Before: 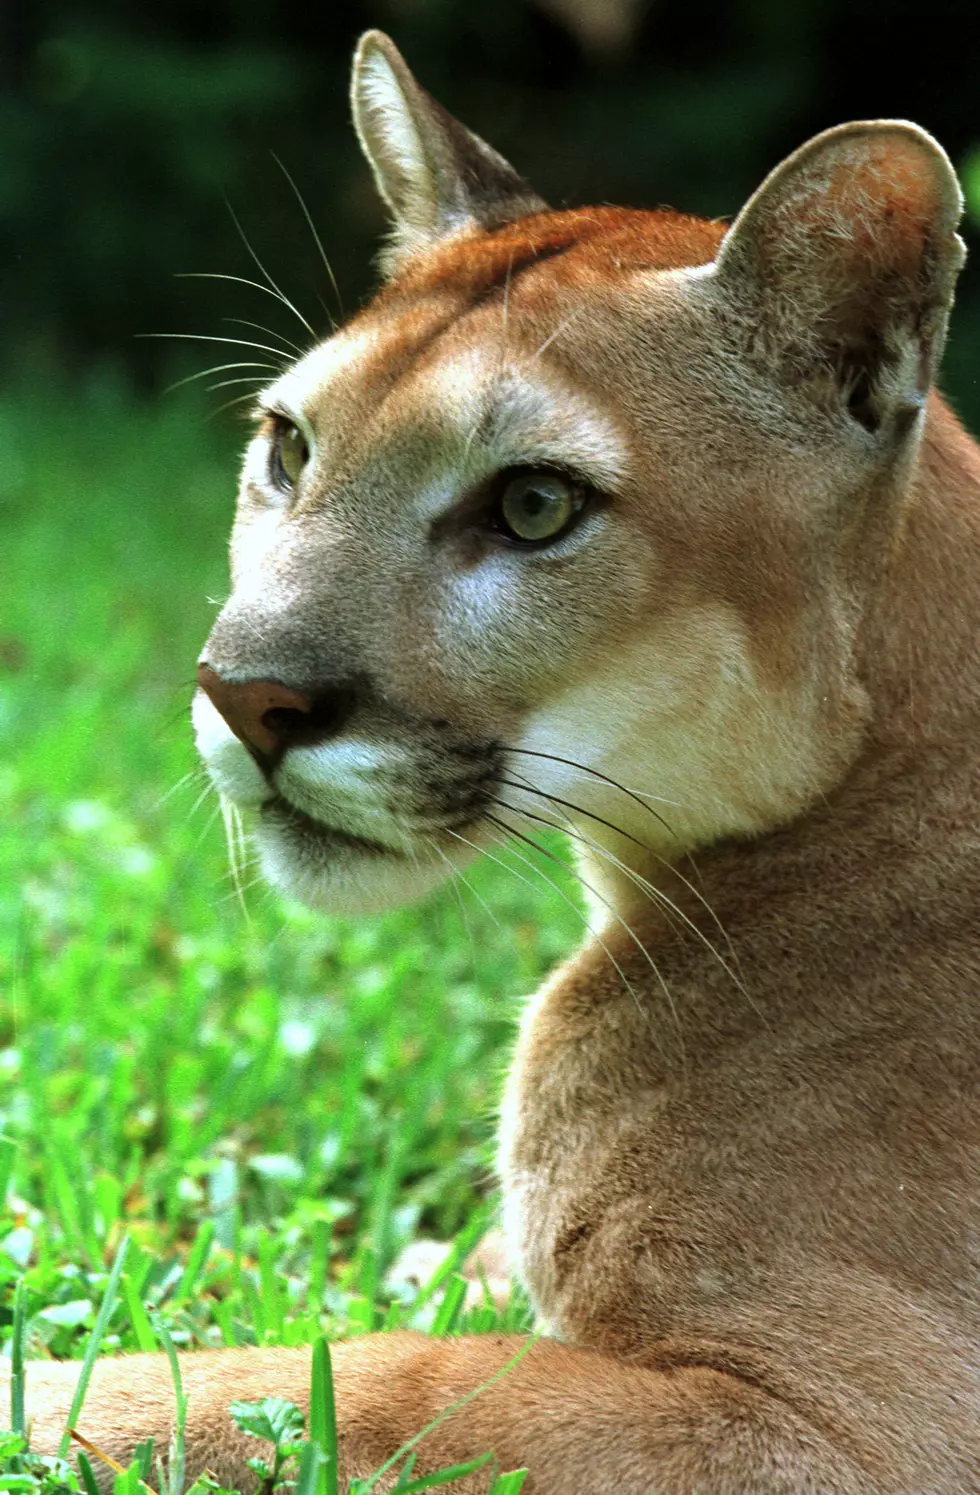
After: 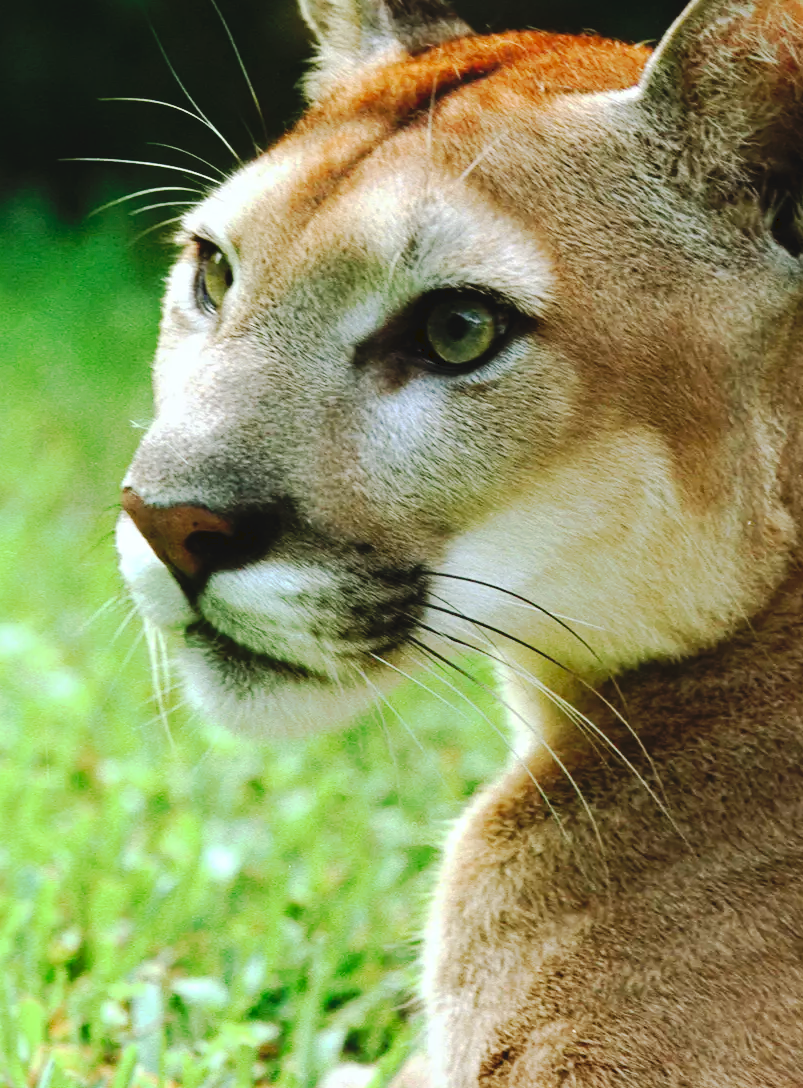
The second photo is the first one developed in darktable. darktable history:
tone equalizer: on, module defaults
tone curve: curves: ch0 [(0, 0) (0.003, 0.058) (0.011, 0.059) (0.025, 0.061) (0.044, 0.067) (0.069, 0.084) (0.1, 0.102) (0.136, 0.124) (0.177, 0.171) (0.224, 0.246) (0.277, 0.324) (0.335, 0.411) (0.399, 0.509) (0.468, 0.605) (0.543, 0.688) (0.623, 0.738) (0.709, 0.798) (0.801, 0.852) (0.898, 0.911) (1, 1)], preserve colors none
crop: left 7.856%, top 11.836%, right 10.12%, bottom 15.387%
